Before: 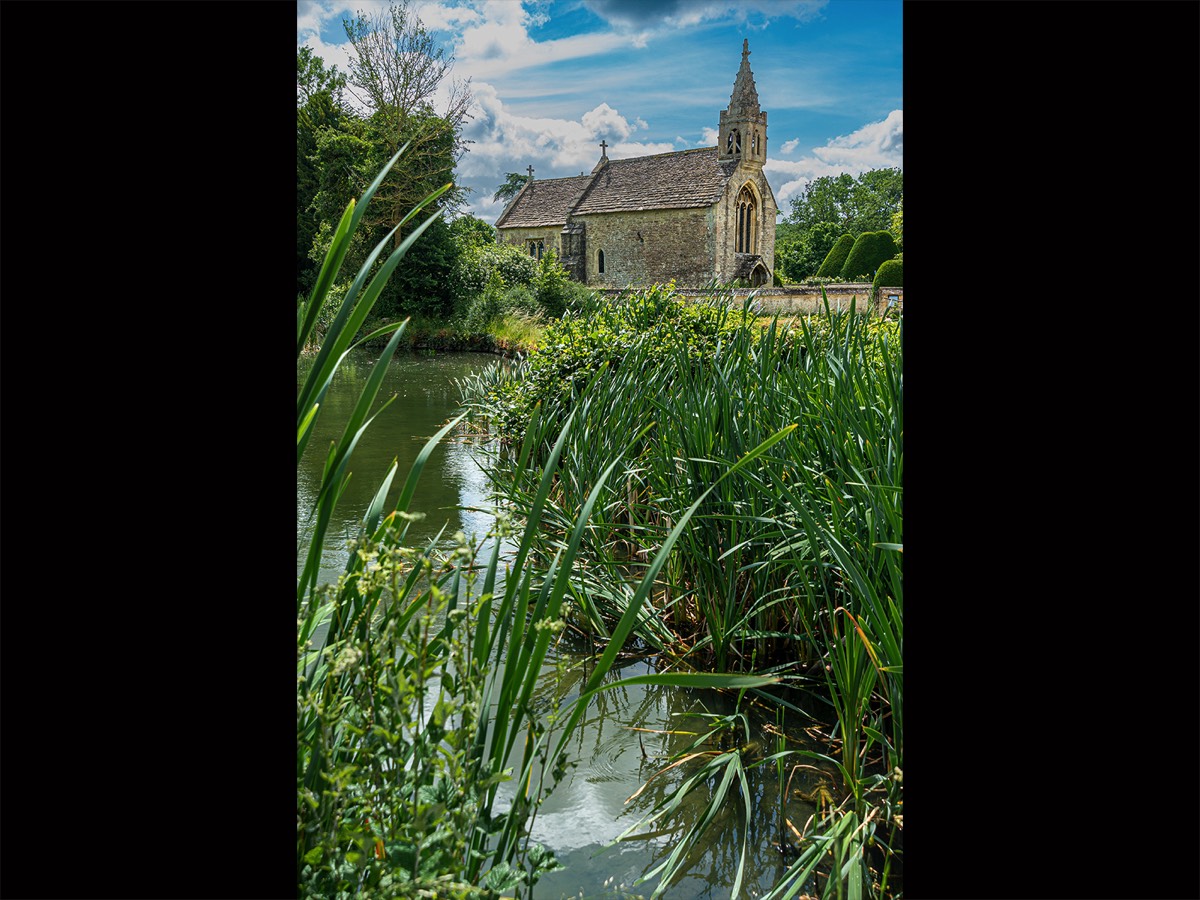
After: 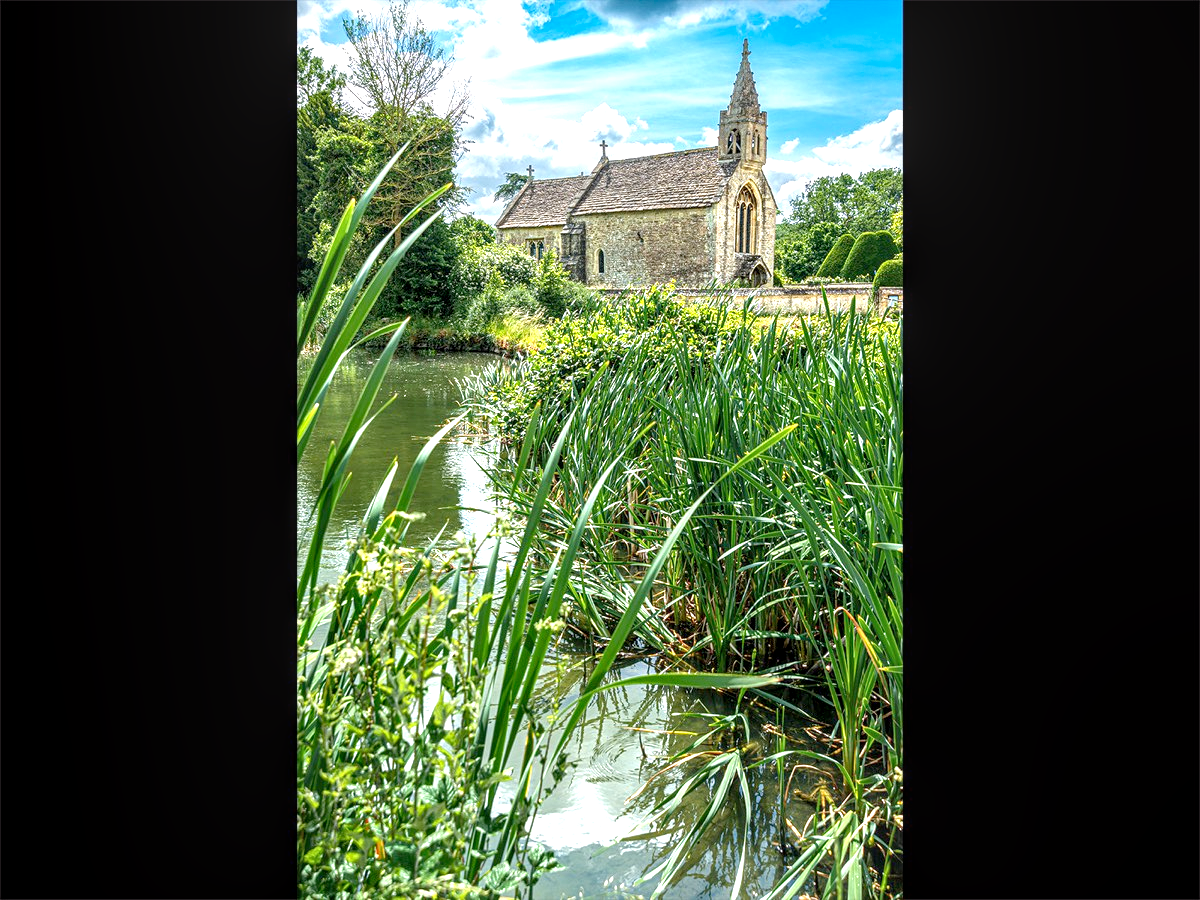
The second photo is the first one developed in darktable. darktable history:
exposure: black level correction 0, exposure 1.097 EV, compensate exposure bias true, compensate highlight preservation false
local contrast: detail 130%
